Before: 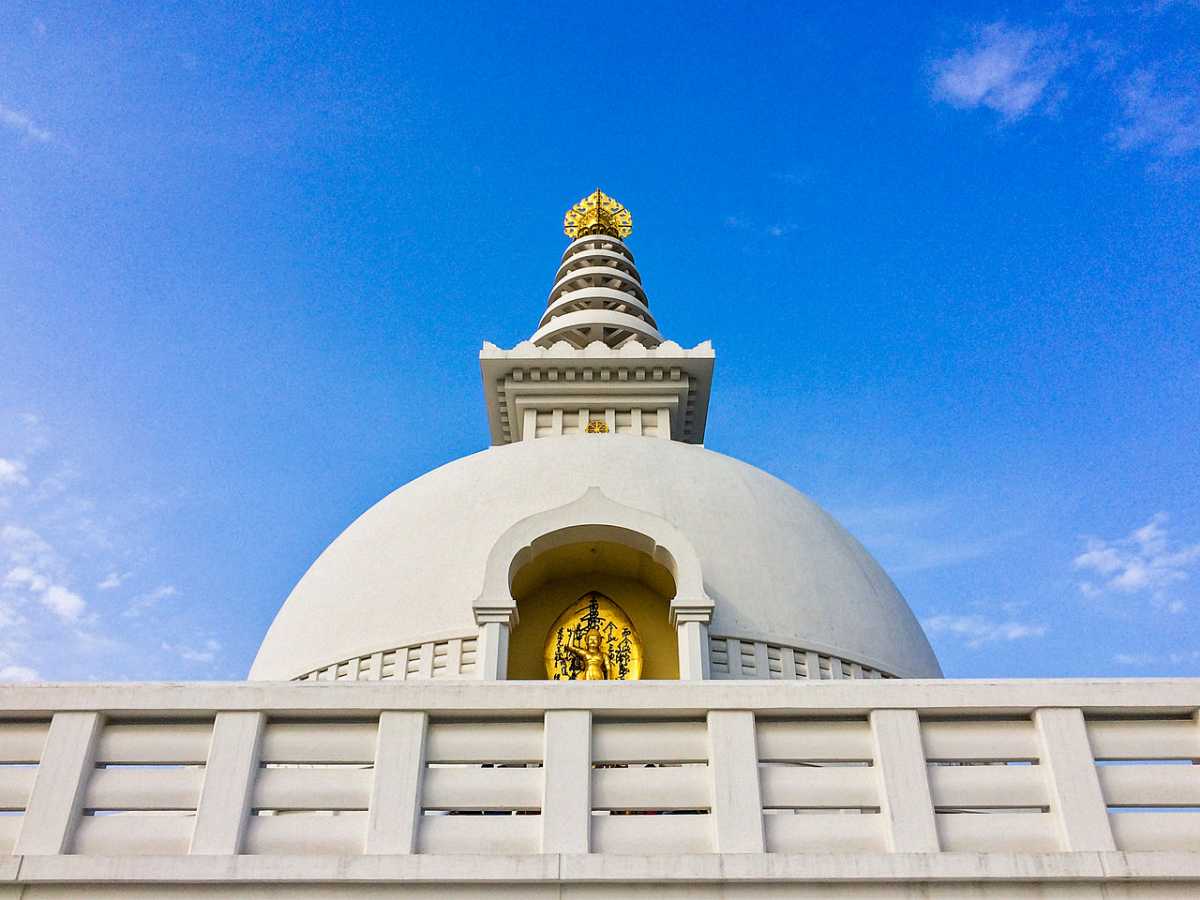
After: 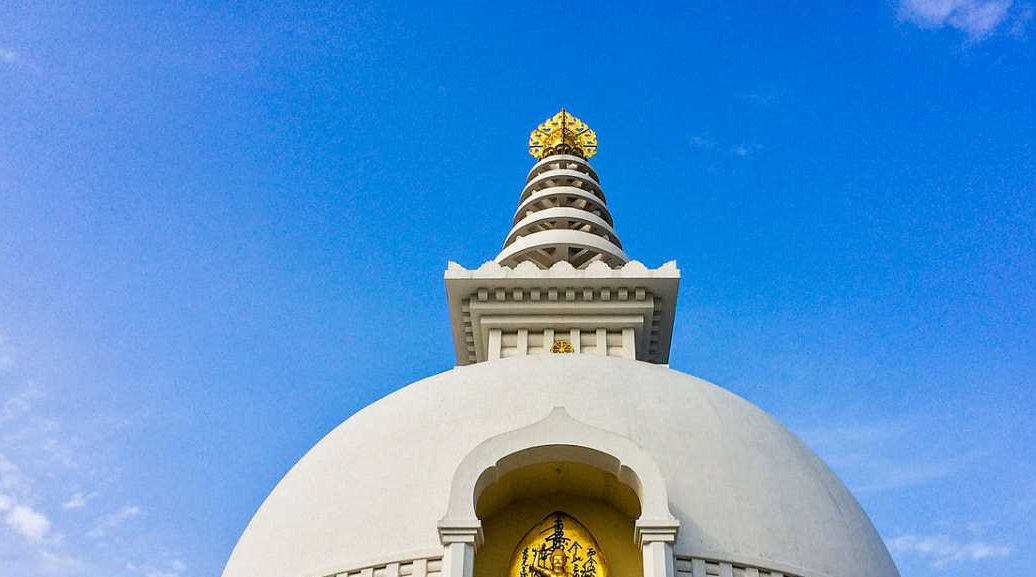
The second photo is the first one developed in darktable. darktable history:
crop: left 2.998%, top 8.924%, right 9.67%, bottom 26.929%
